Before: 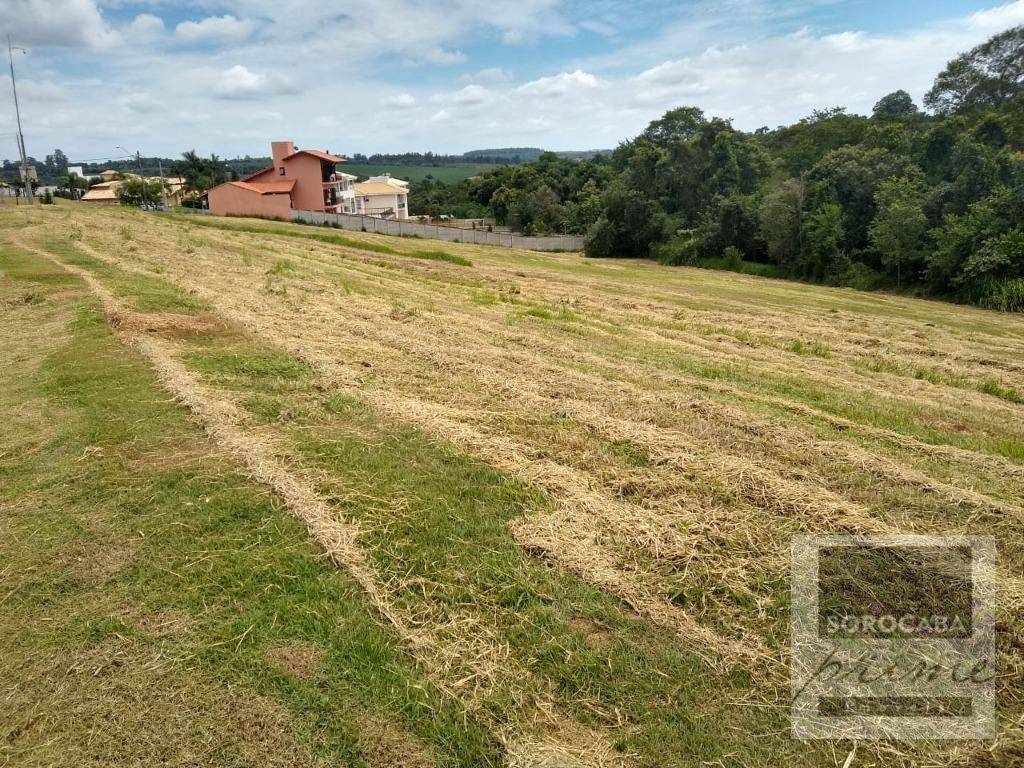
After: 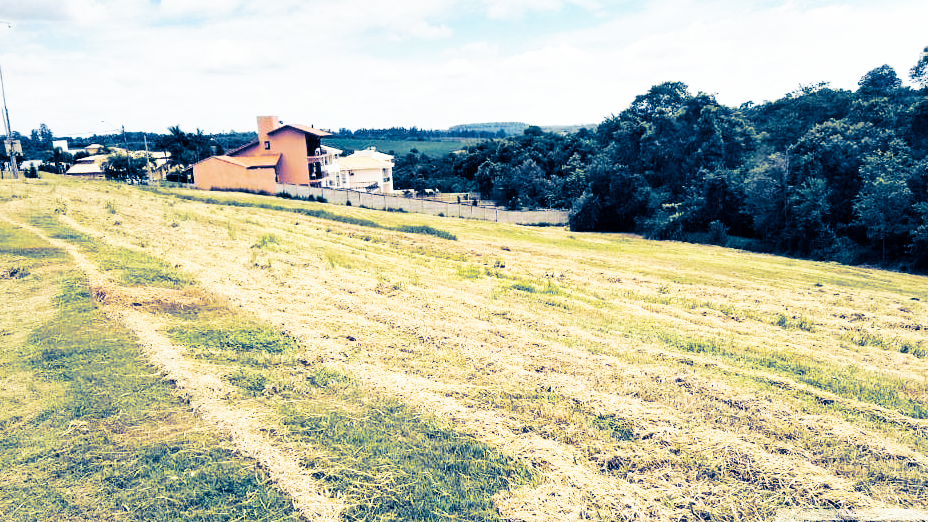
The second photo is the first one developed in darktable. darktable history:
base curve: curves: ch0 [(0, 0) (0.007, 0.004) (0.027, 0.03) (0.046, 0.07) (0.207, 0.54) (0.442, 0.872) (0.673, 0.972) (1, 1)], preserve colors none
crop: left 1.509%, top 3.452%, right 7.696%, bottom 28.452%
split-toning: shadows › hue 226.8°, shadows › saturation 1, highlights › saturation 0, balance -61.41
